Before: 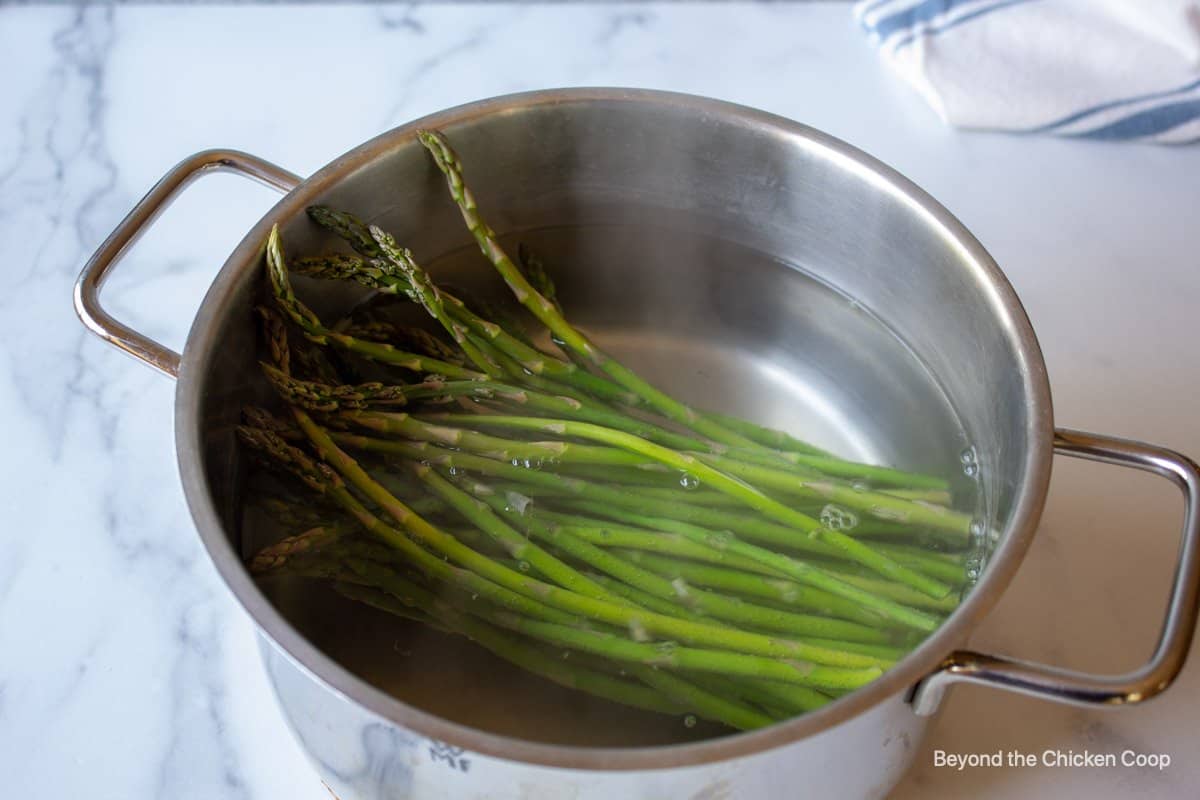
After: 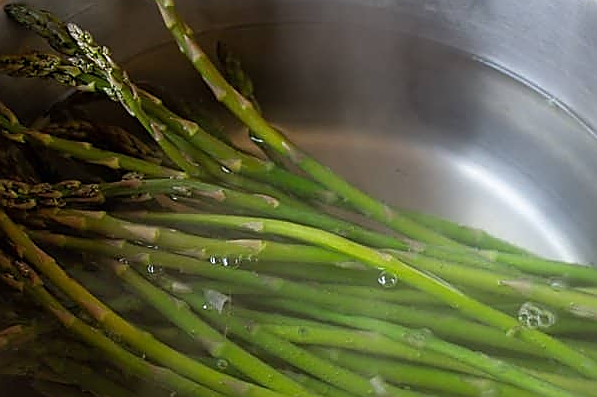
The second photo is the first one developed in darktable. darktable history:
sharpen: radius 1.389, amount 1.265, threshold 0.621
crop: left 25.247%, top 25.298%, right 24.998%, bottom 25.009%
